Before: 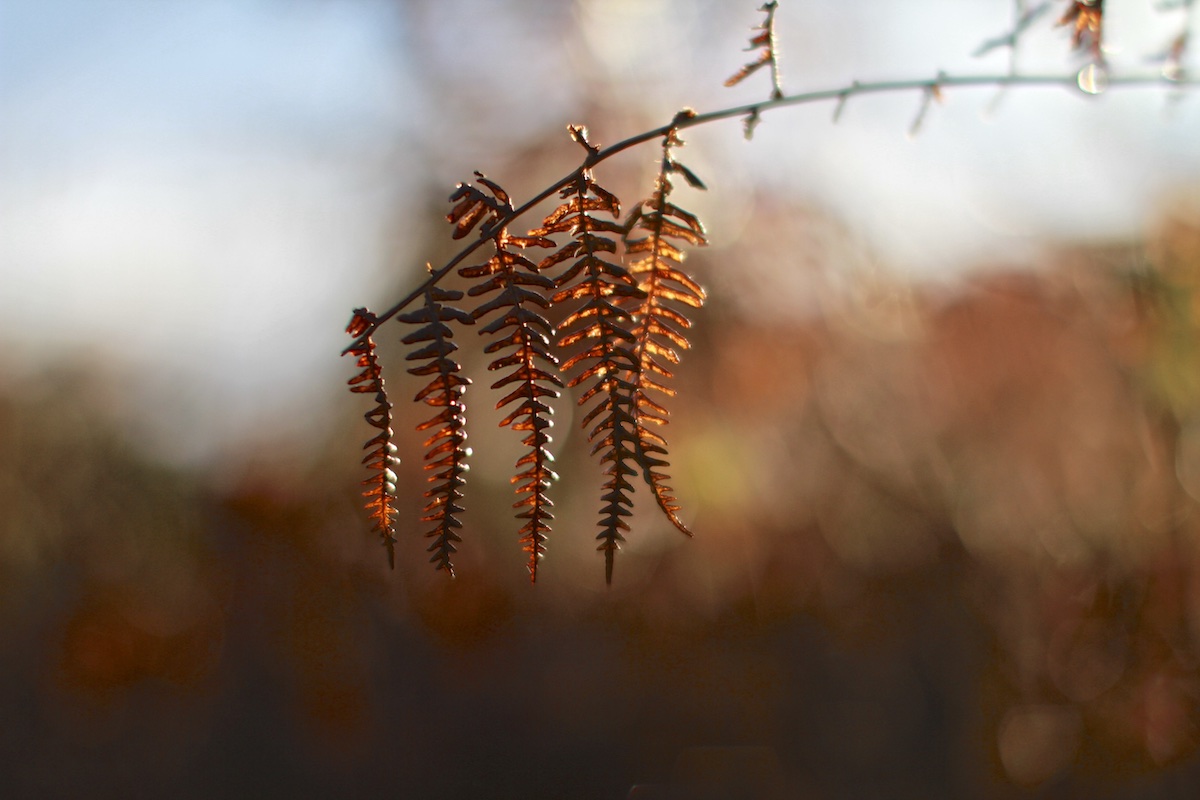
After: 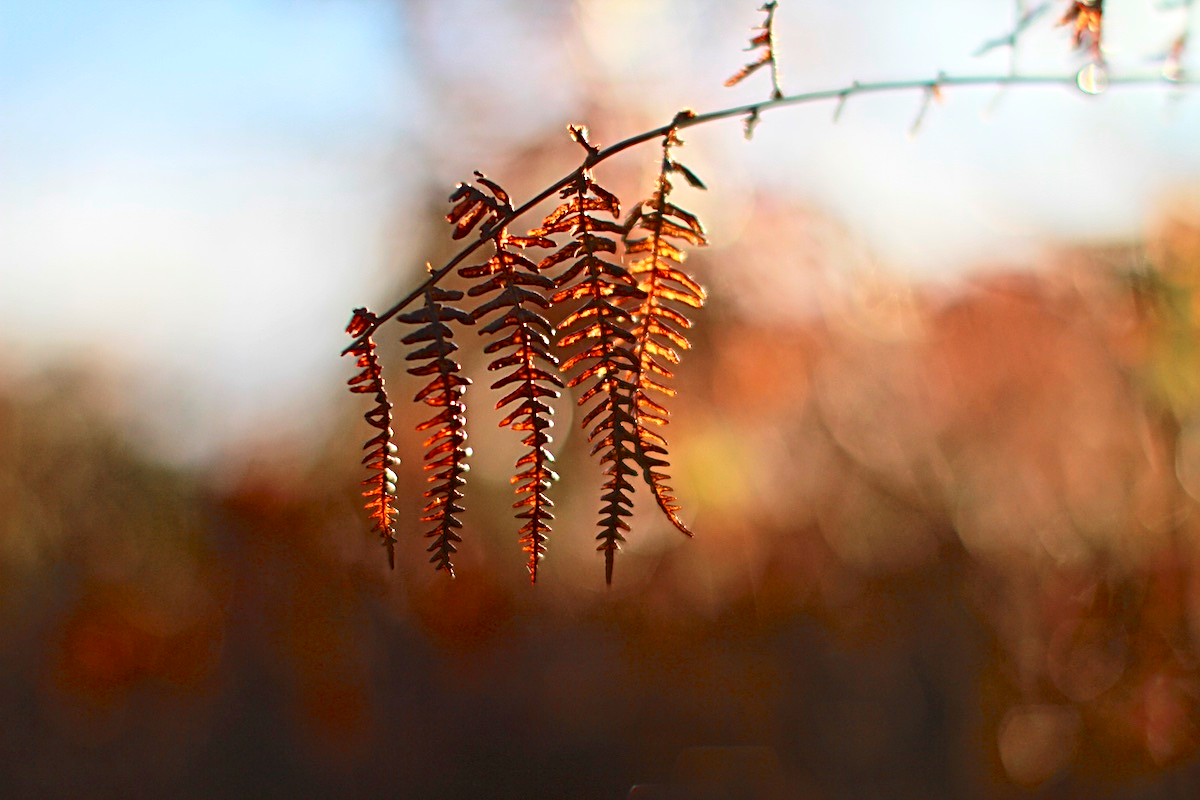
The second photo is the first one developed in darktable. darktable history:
contrast brightness saturation: contrast 0.2, brightness 0.16, saturation 0.22
sharpen: radius 2.767
